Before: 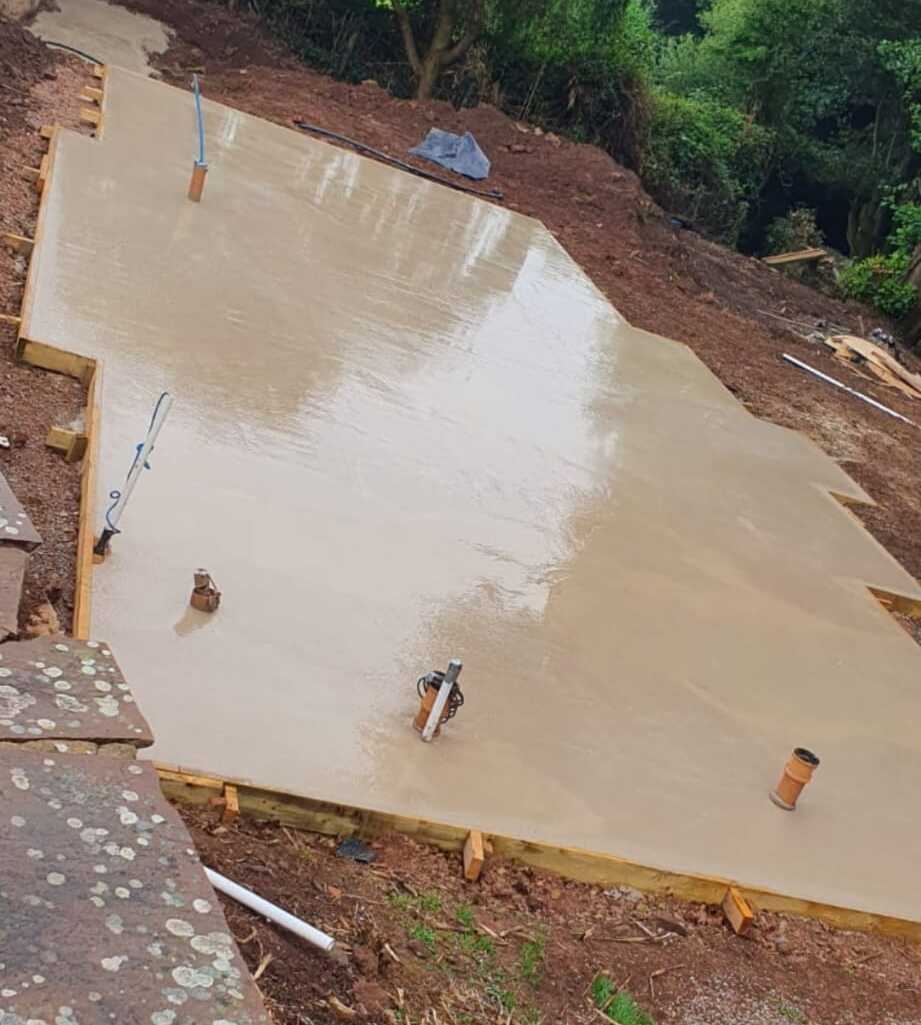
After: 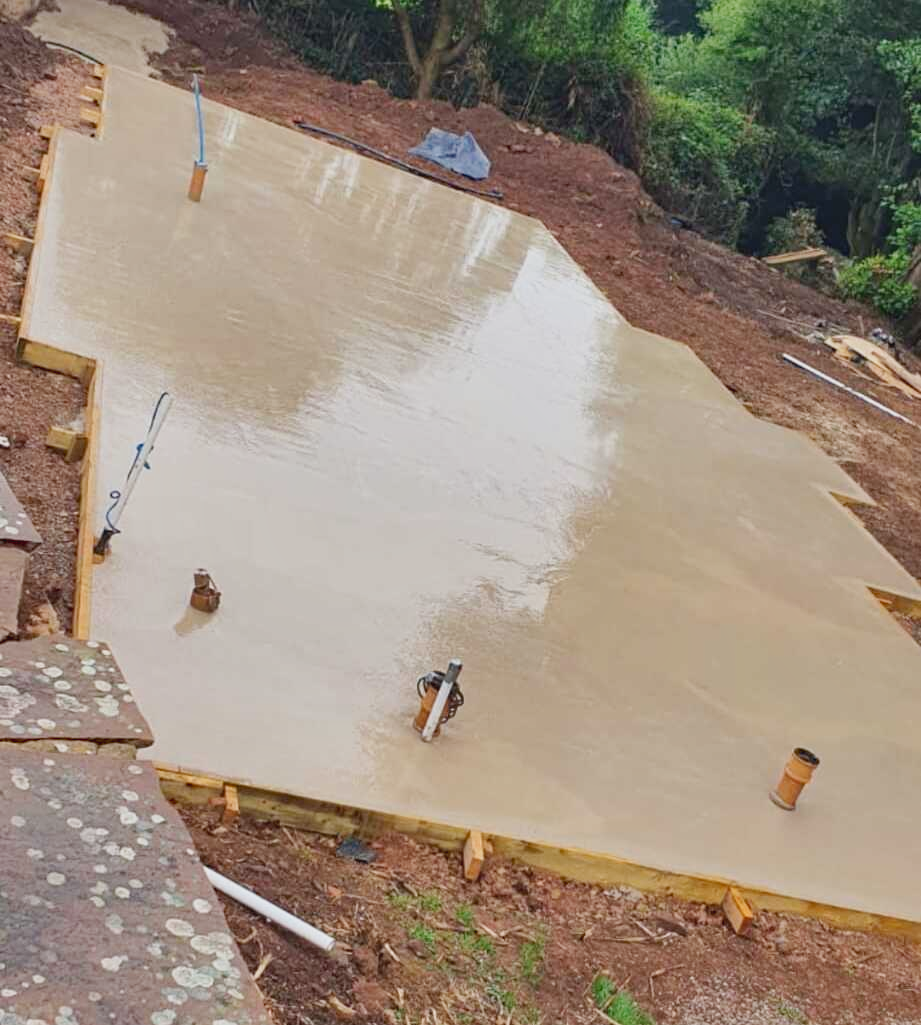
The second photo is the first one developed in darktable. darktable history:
exposure: exposure -0.155 EV, compensate highlight preservation false
contrast brightness saturation: contrast -0.091, saturation -0.088
base curve: curves: ch0 [(0, 0) (0.204, 0.334) (0.55, 0.733) (1, 1)], preserve colors none
shadows and highlights: shadows 32.67, highlights -46.27, compress 49.7%, soften with gaussian
haze removal: adaptive false
